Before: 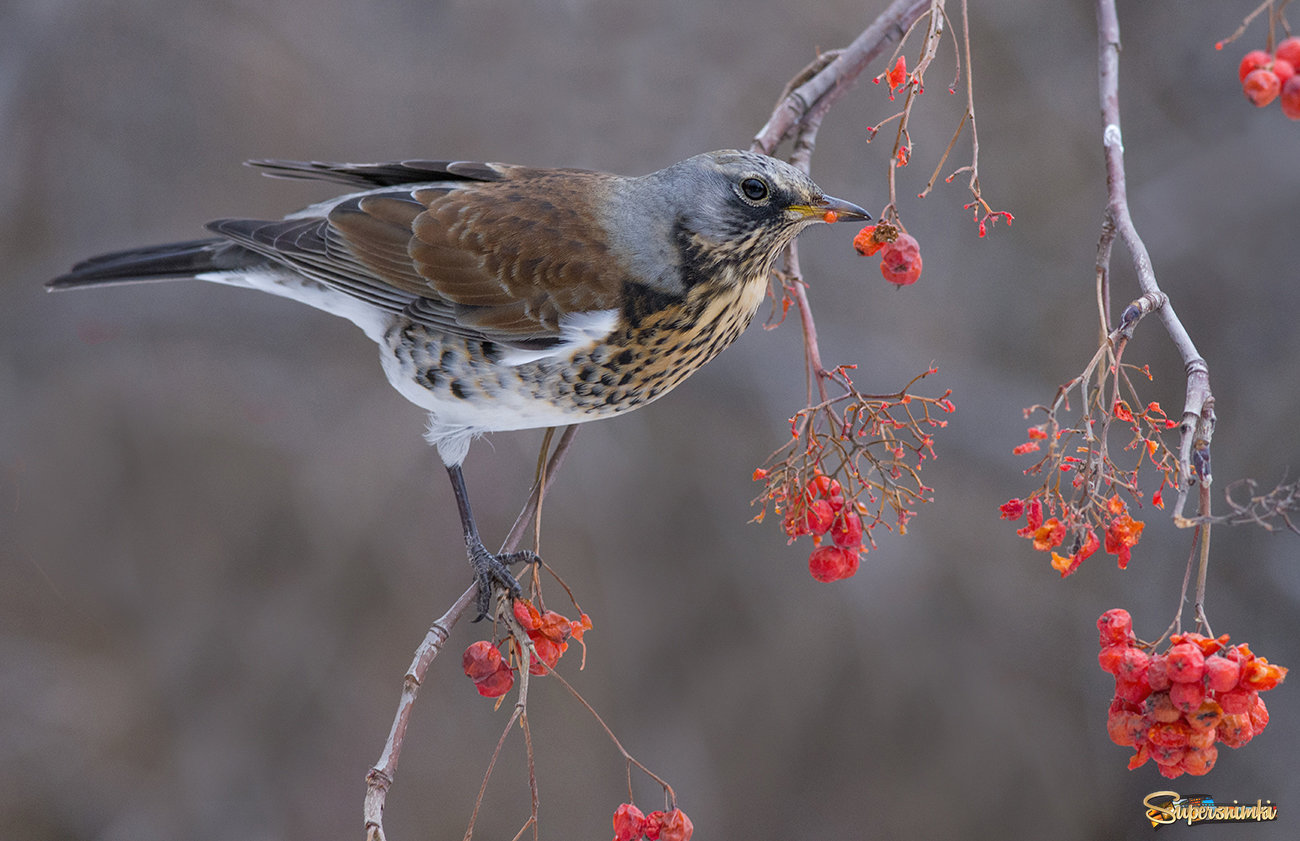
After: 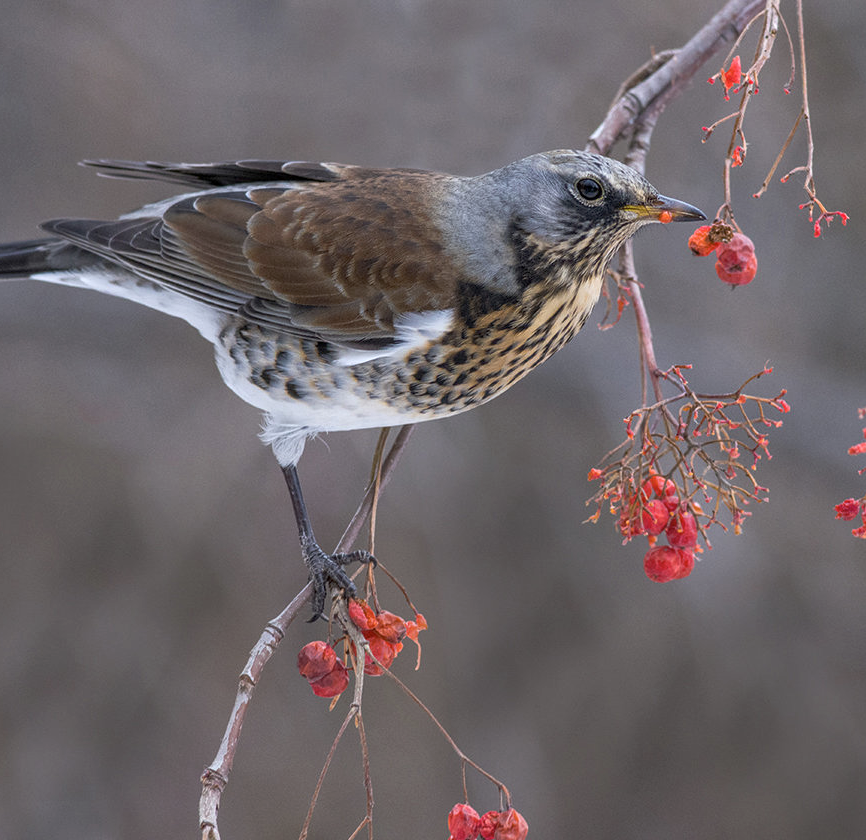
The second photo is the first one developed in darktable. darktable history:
contrast brightness saturation: contrast 0.082, saturation 0.022
crop and rotate: left 12.726%, right 20.629%
local contrast: detail 130%
tone curve: curves: ch0 [(0, 0.042) (0.129, 0.18) (0.501, 0.497) (1, 1)], preserve colors none
